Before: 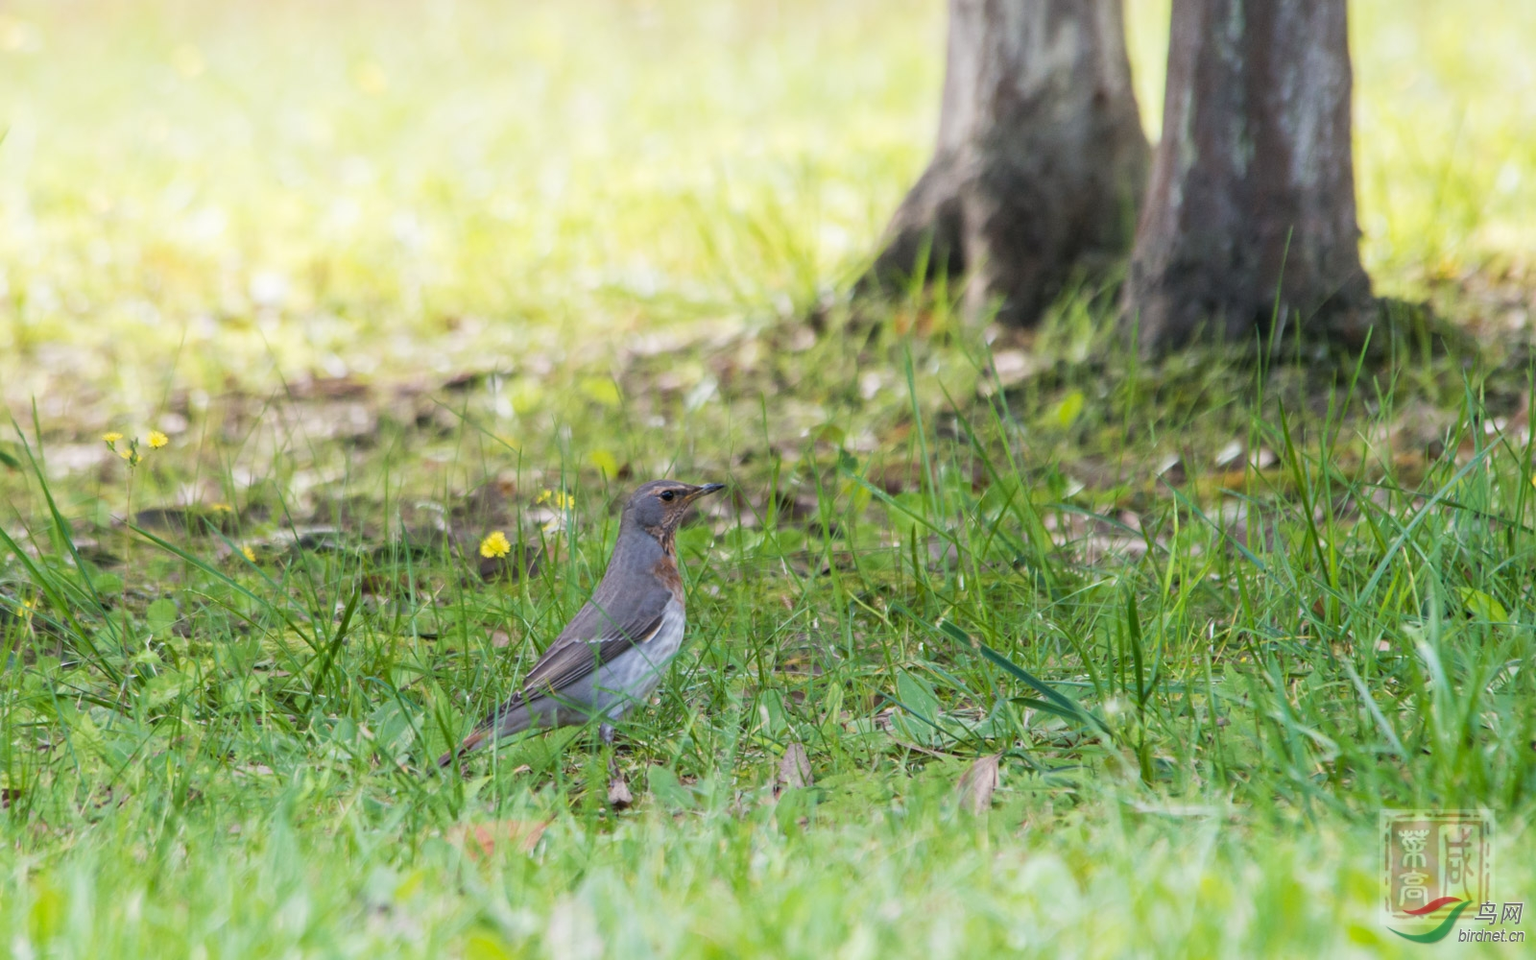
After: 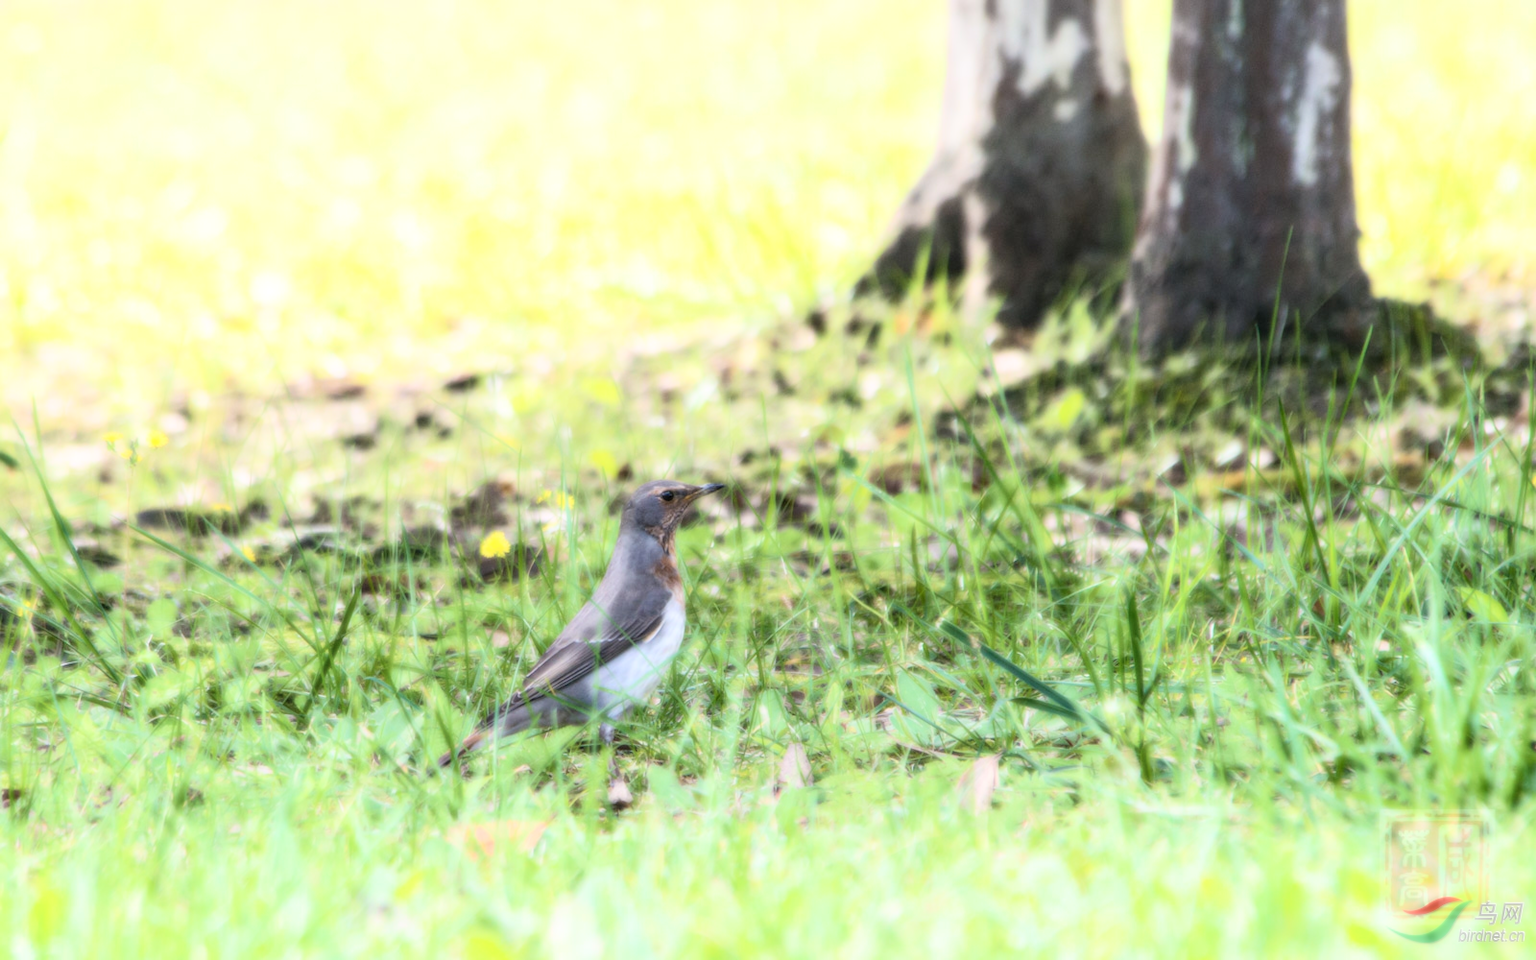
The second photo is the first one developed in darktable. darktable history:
rotate and perspective: automatic cropping original format, crop left 0, crop top 0
bloom: size 0%, threshold 54.82%, strength 8.31%
